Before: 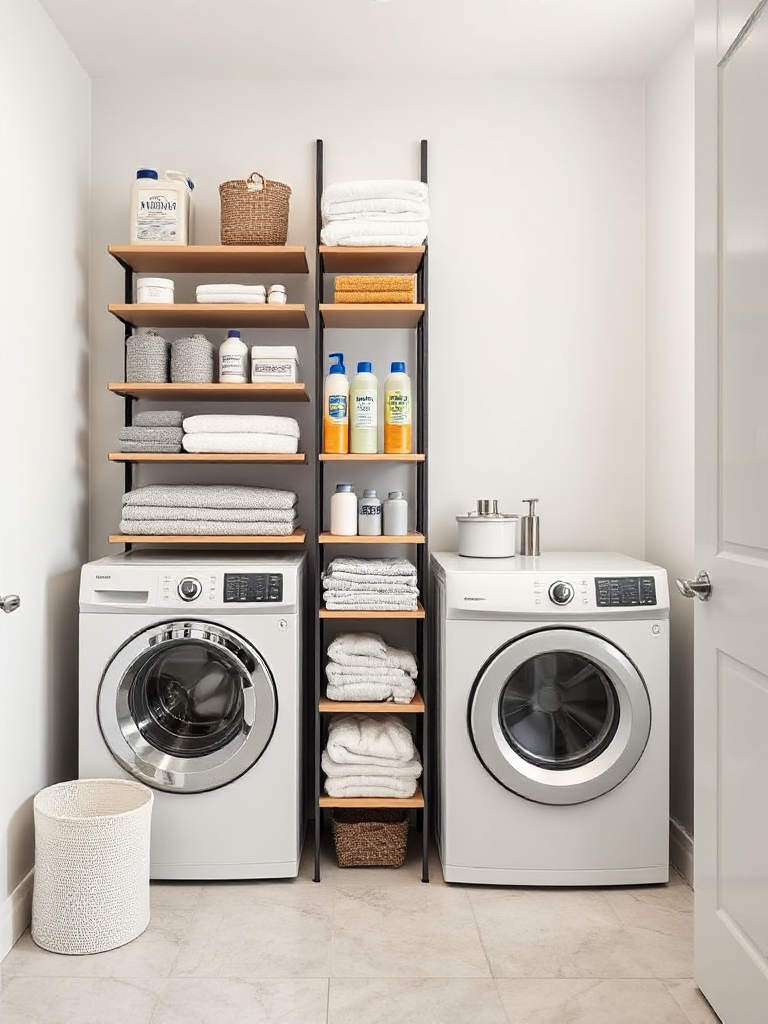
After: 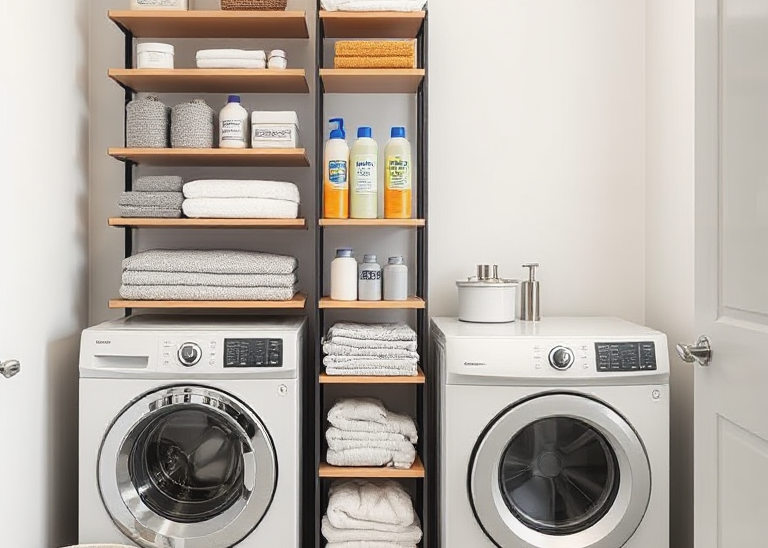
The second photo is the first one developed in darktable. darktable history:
crop and rotate: top 23.043%, bottom 23.437%
contrast equalizer: y [[0.5, 0.496, 0.435, 0.435, 0.496, 0.5], [0.5 ×6], [0.5 ×6], [0 ×6], [0 ×6]]
